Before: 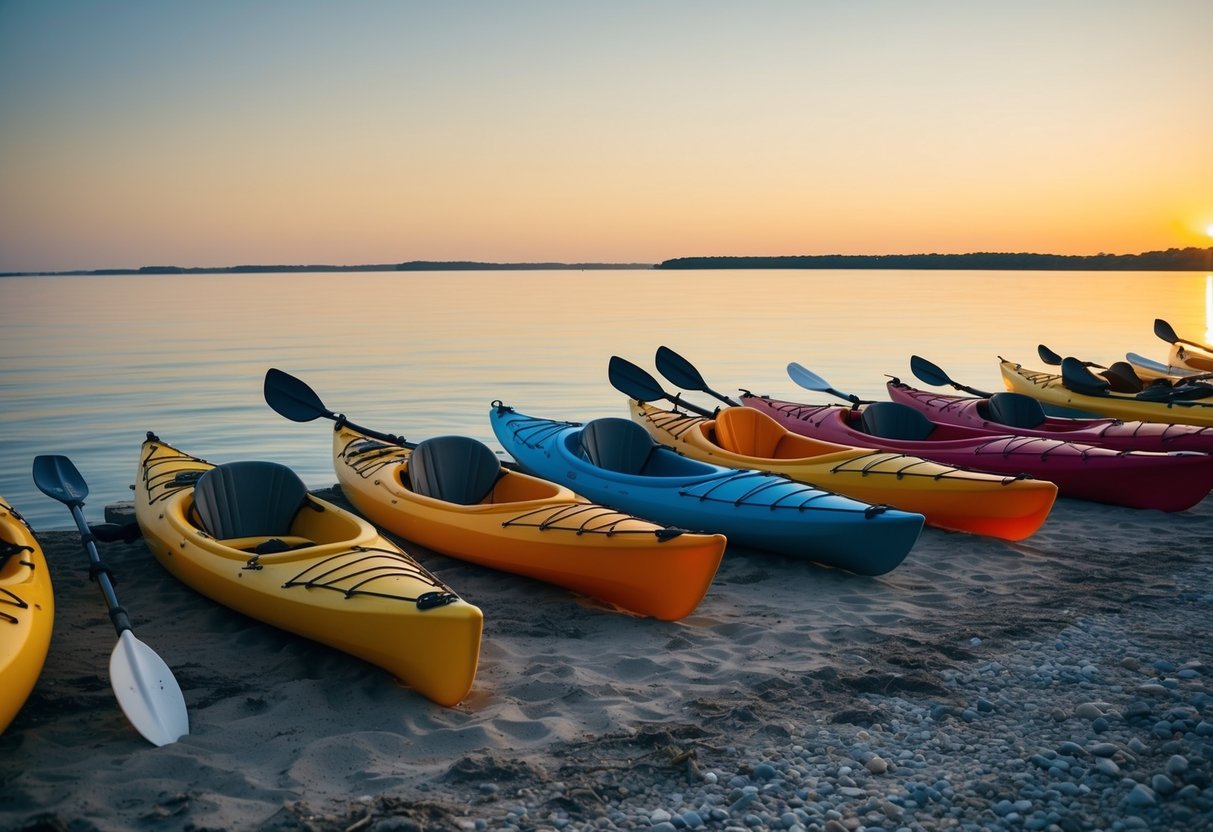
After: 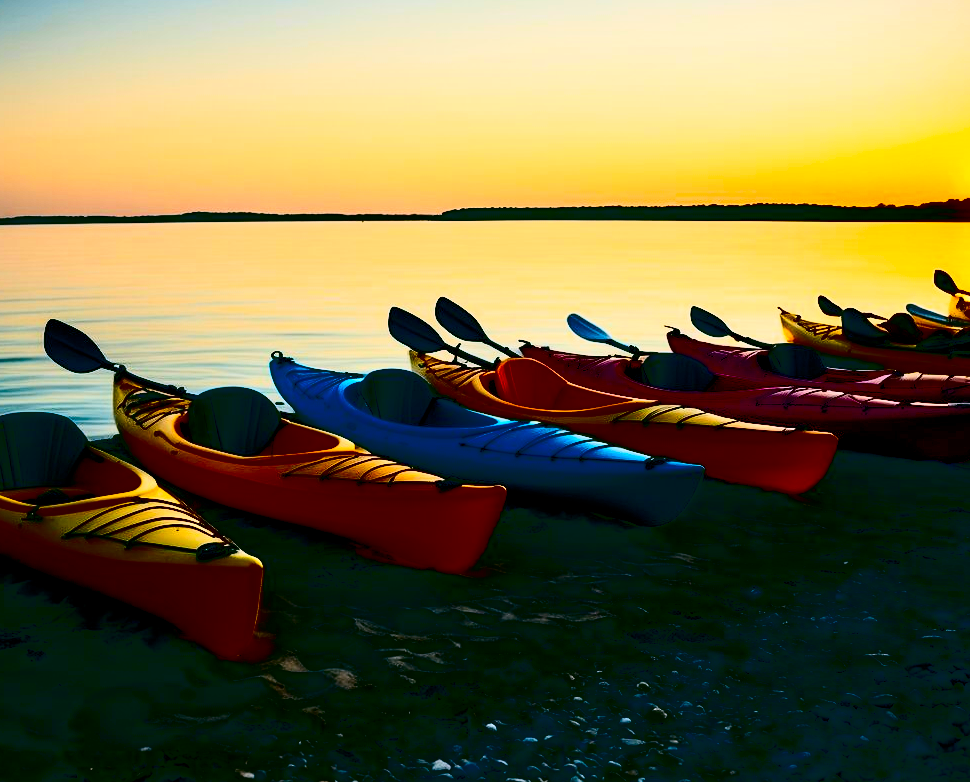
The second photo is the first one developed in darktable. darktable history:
crop and rotate: left 18.192%, top 6.007%, right 1.774%
color balance rgb: shadows lift › chroma 11.865%, shadows lift › hue 131.56°, global offset › luminance -0.492%, perceptual saturation grading › global saturation 20%, perceptual saturation grading › highlights -14.251%, perceptual saturation grading › shadows 49.711%, global vibrance 9.318%
contrast brightness saturation: contrast 0.786, brightness -0.996, saturation 0.984
